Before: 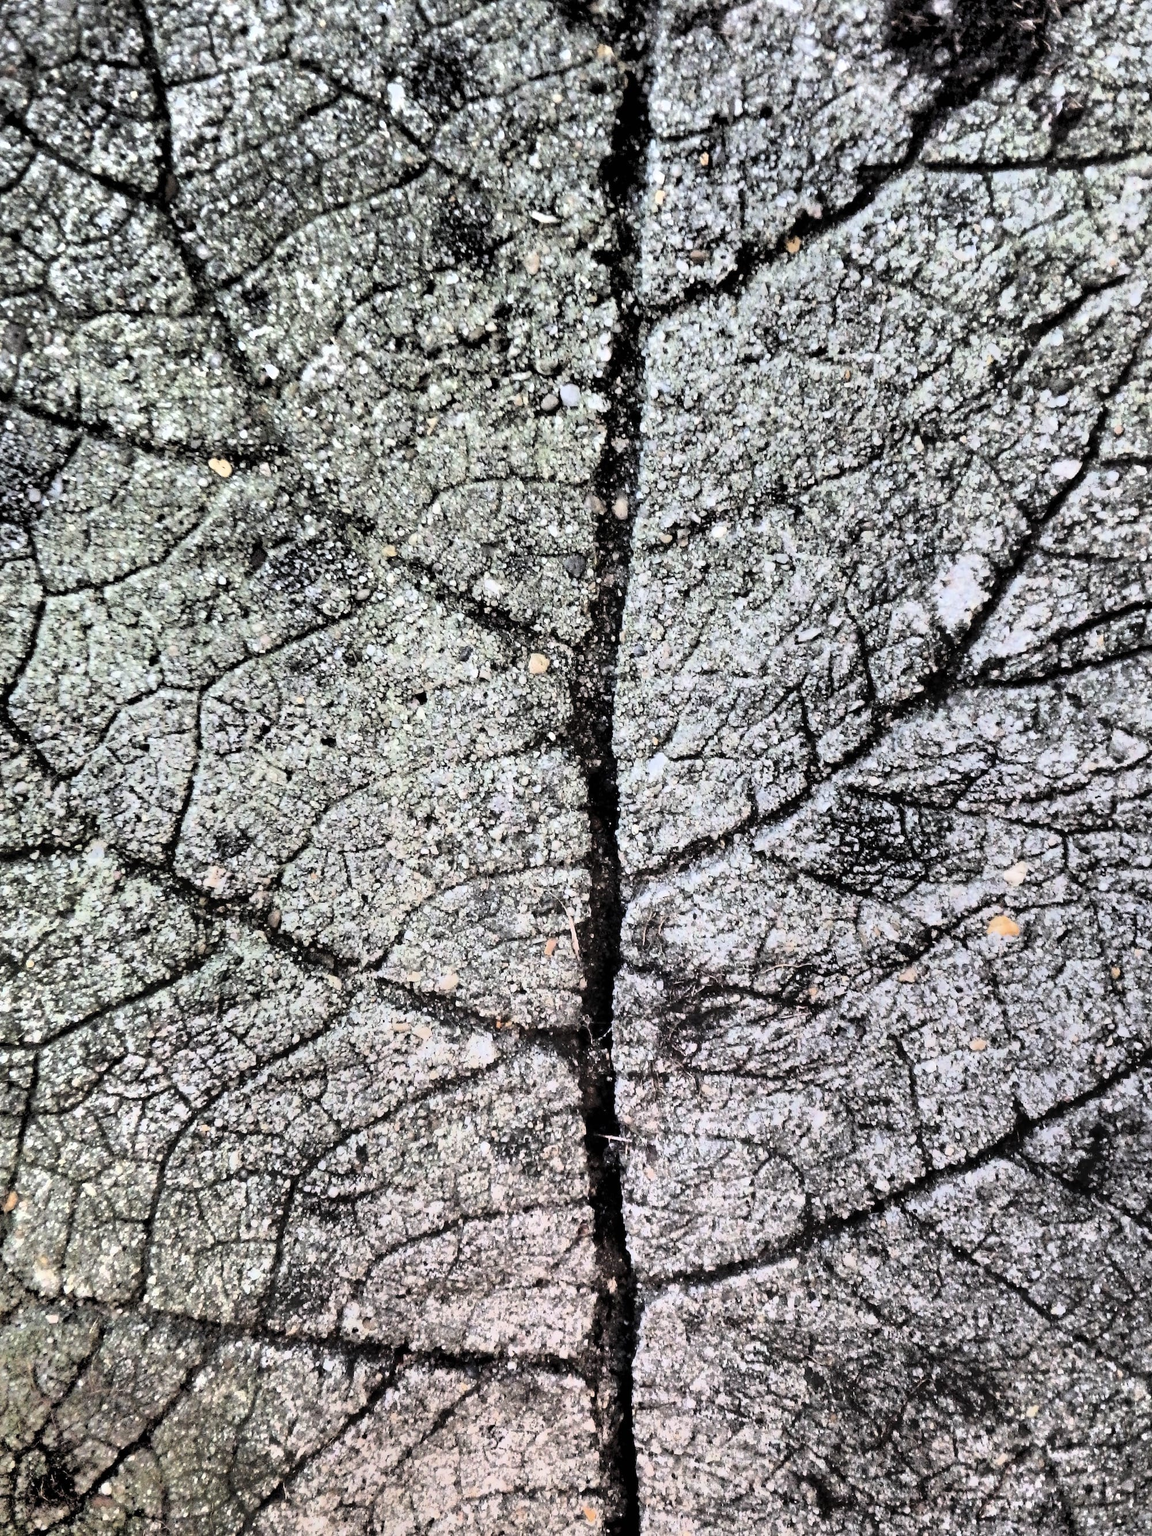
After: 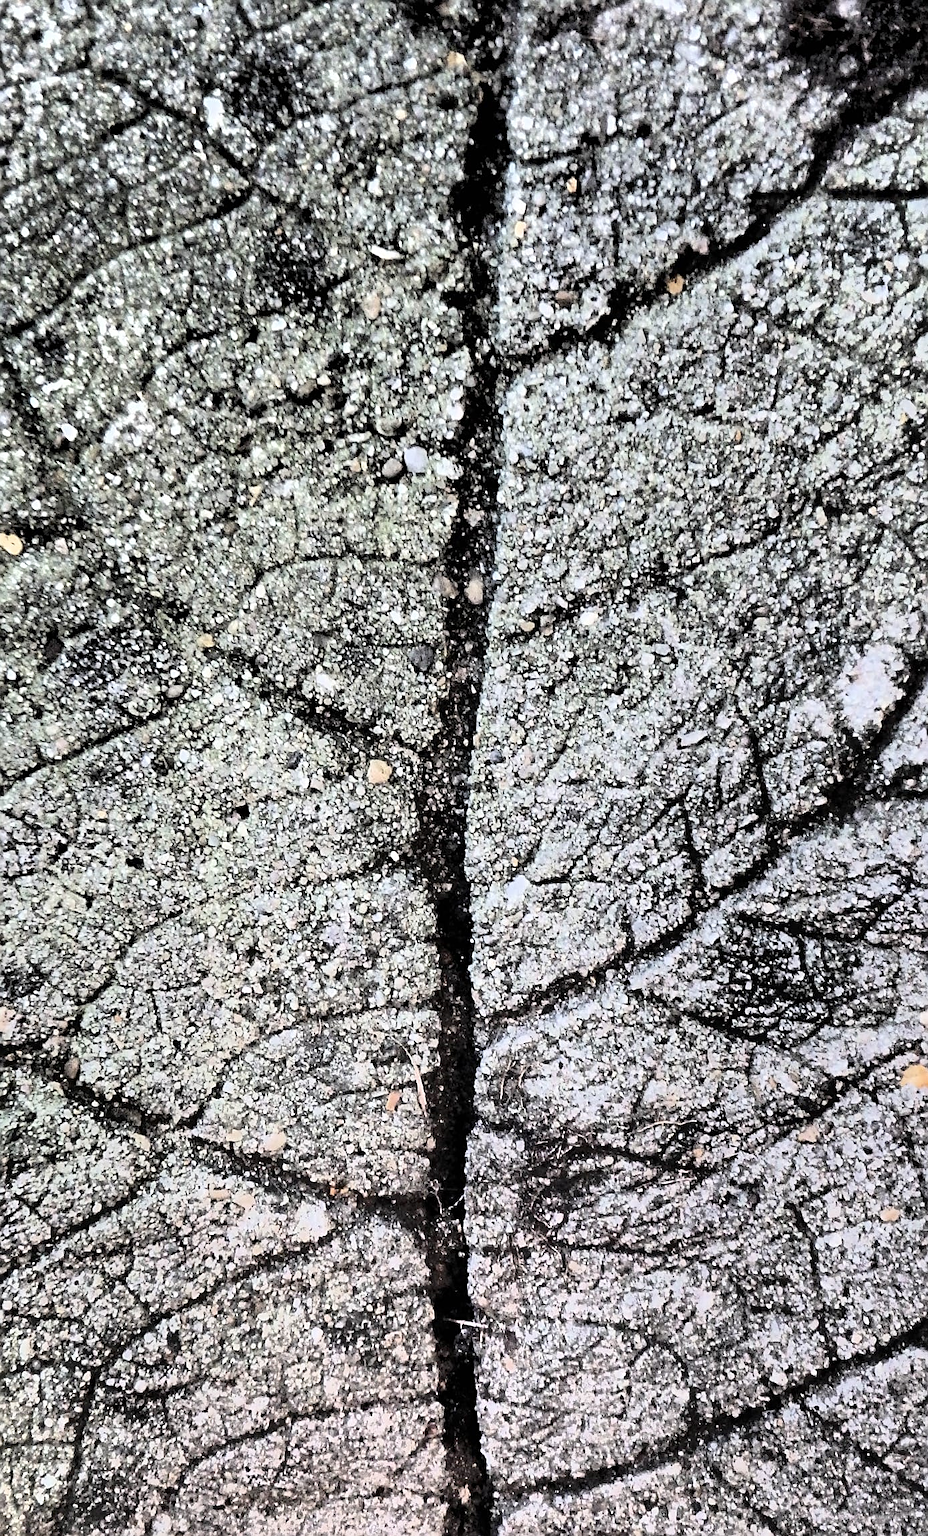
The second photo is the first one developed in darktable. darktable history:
sharpen: on, module defaults
crop: left 18.479%, right 12.2%, bottom 13.971%
